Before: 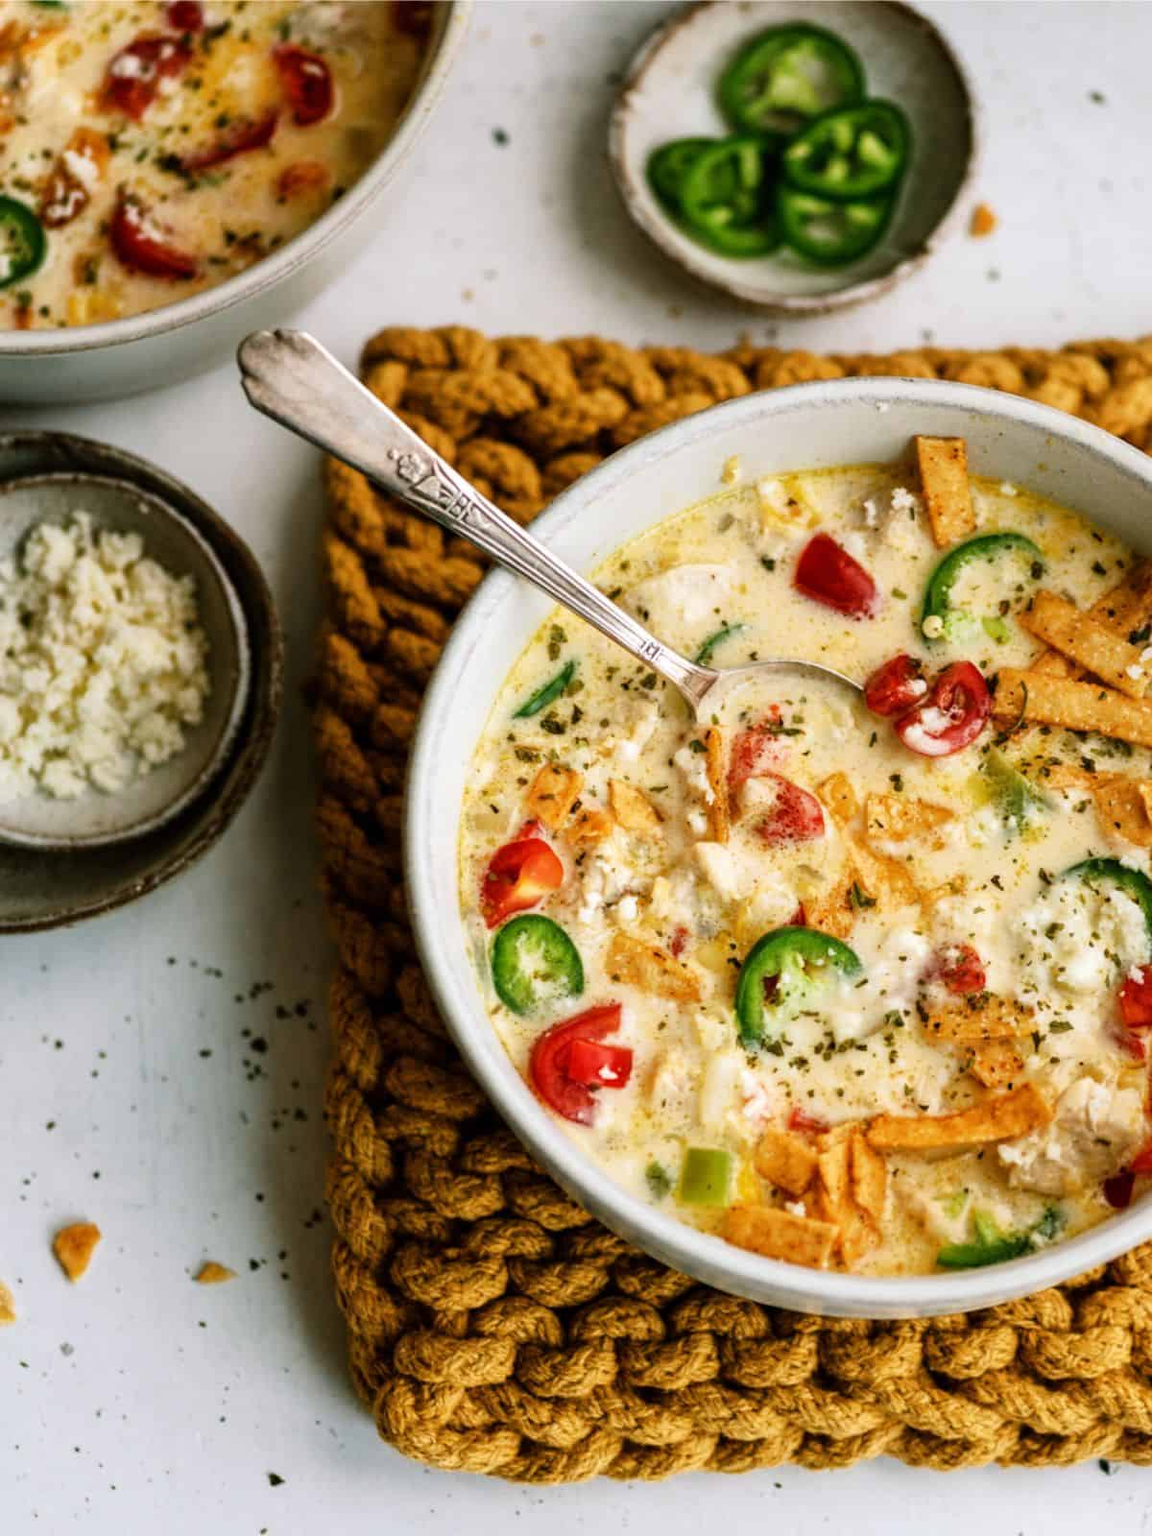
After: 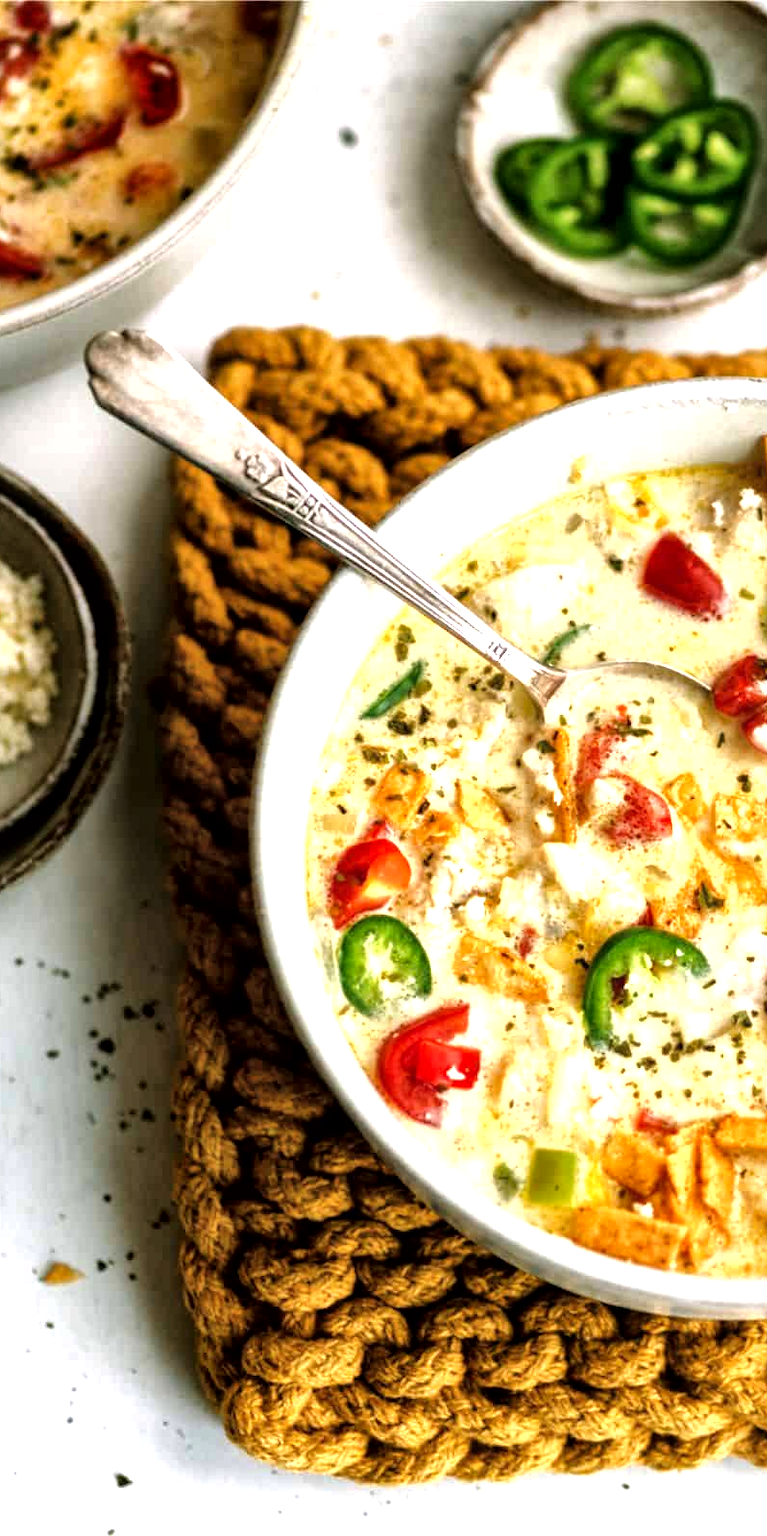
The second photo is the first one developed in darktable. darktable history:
local contrast: mode bilateral grid, contrast 19, coarseness 51, detail 148%, midtone range 0.2
tone equalizer: -8 EV -0.731 EV, -7 EV -0.694 EV, -6 EV -0.57 EV, -5 EV -0.38 EV, -3 EV 0.392 EV, -2 EV 0.6 EV, -1 EV 0.679 EV, +0 EV 0.779 EV
shadows and highlights: radius 125.09, shadows 21.21, highlights -21.5, low approximation 0.01
exposure: exposure 0.014 EV, compensate exposure bias true, compensate highlight preservation false
crop and rotate: left 13.326%, right 20.019%
